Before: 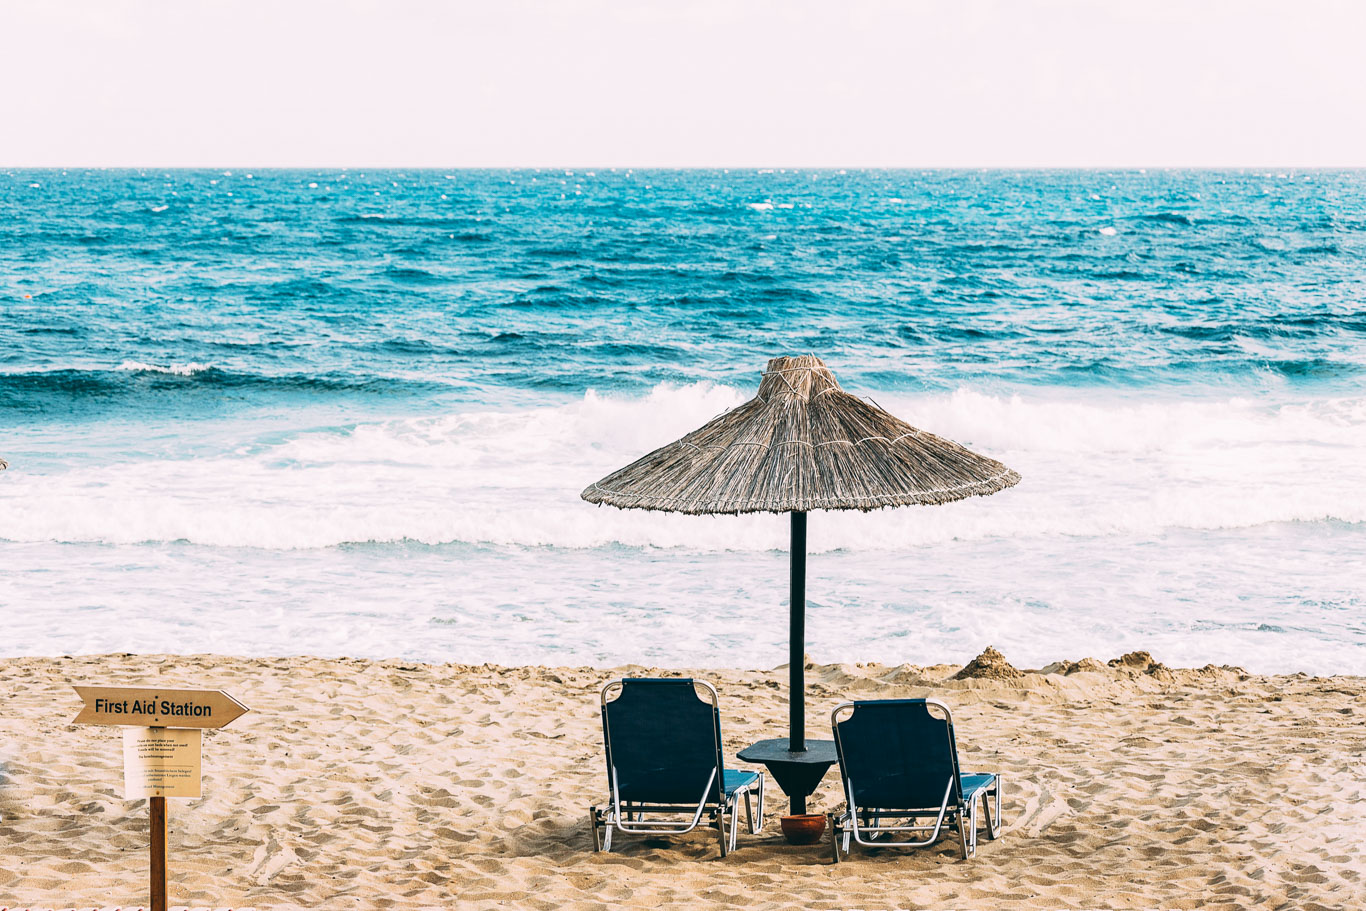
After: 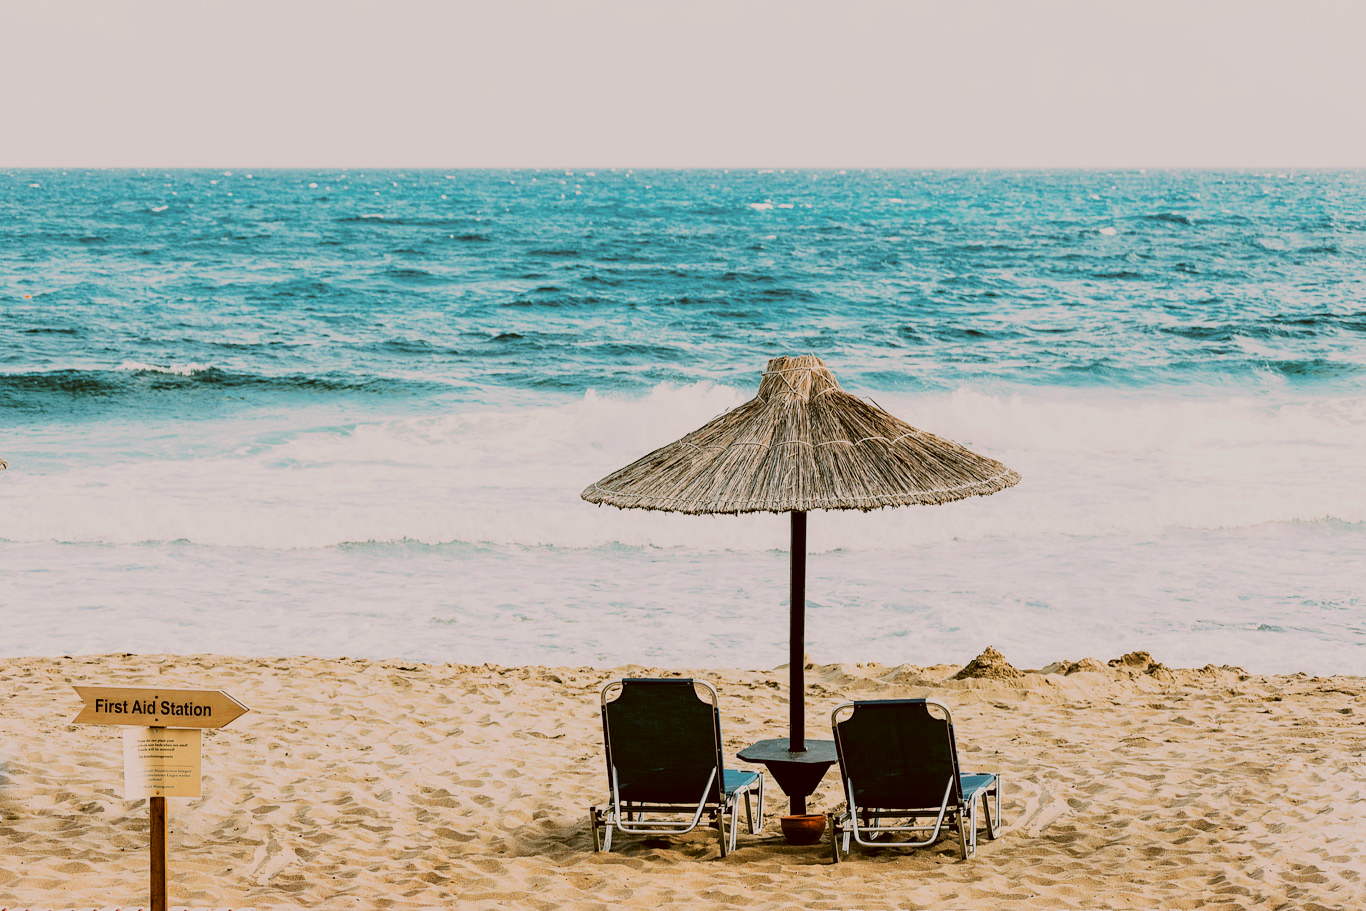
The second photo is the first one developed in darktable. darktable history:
color correction: highlights a* -0.388, highlights b* 0.158, shadows a* 5.25, shadows b* 20.42
filmic rgb: black relative exposure -6.67 EV, white relative exposure 4.56 EV, hardness 3.24, color science v6 (2022)
exposure: black level correction 0.001, compensate exposure bias true, compensate highlight preservation false
